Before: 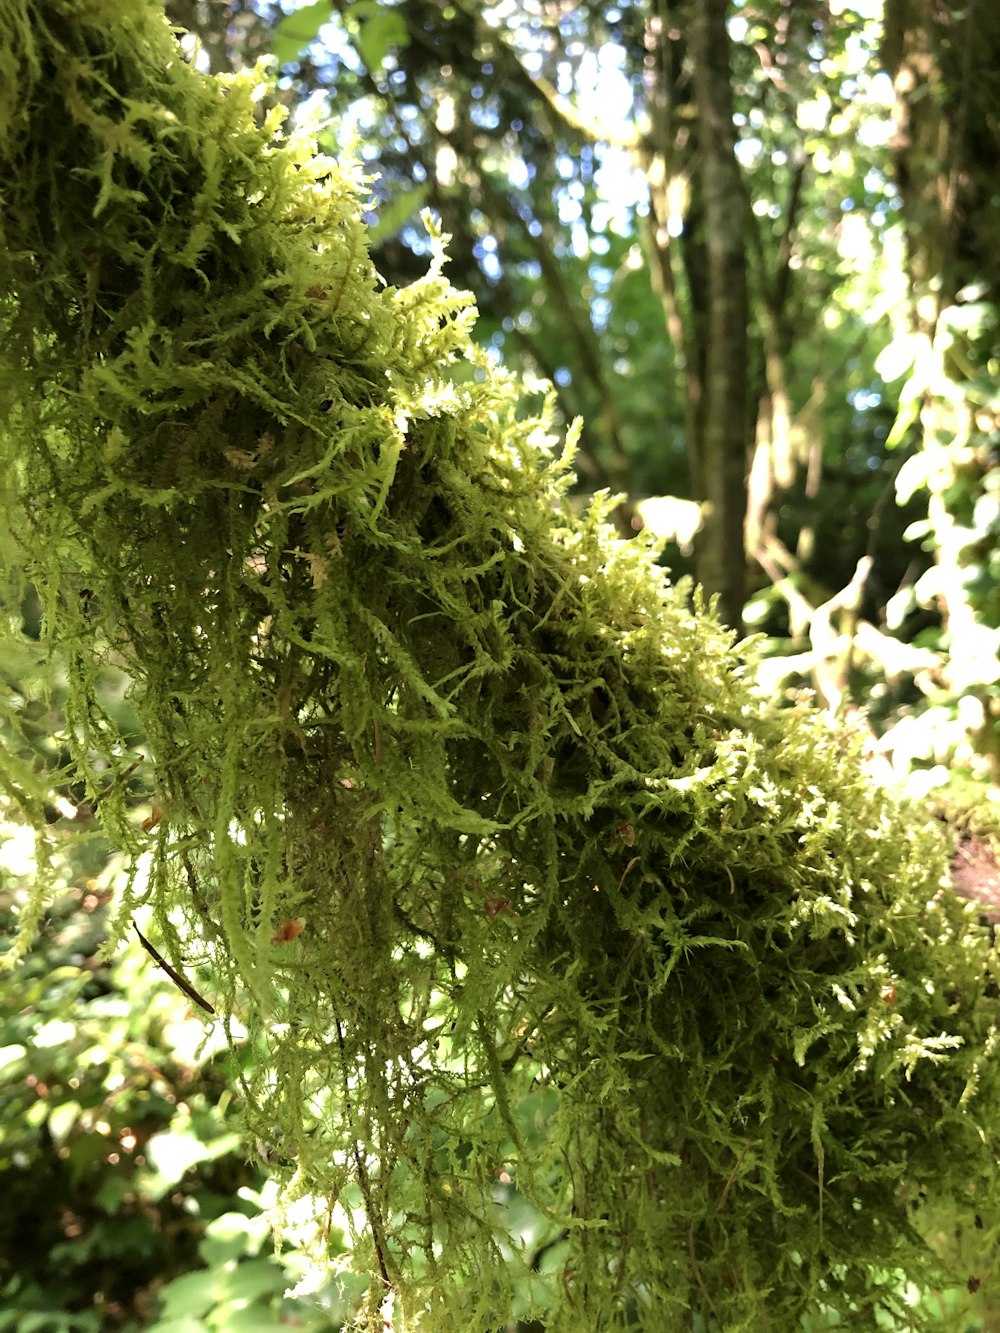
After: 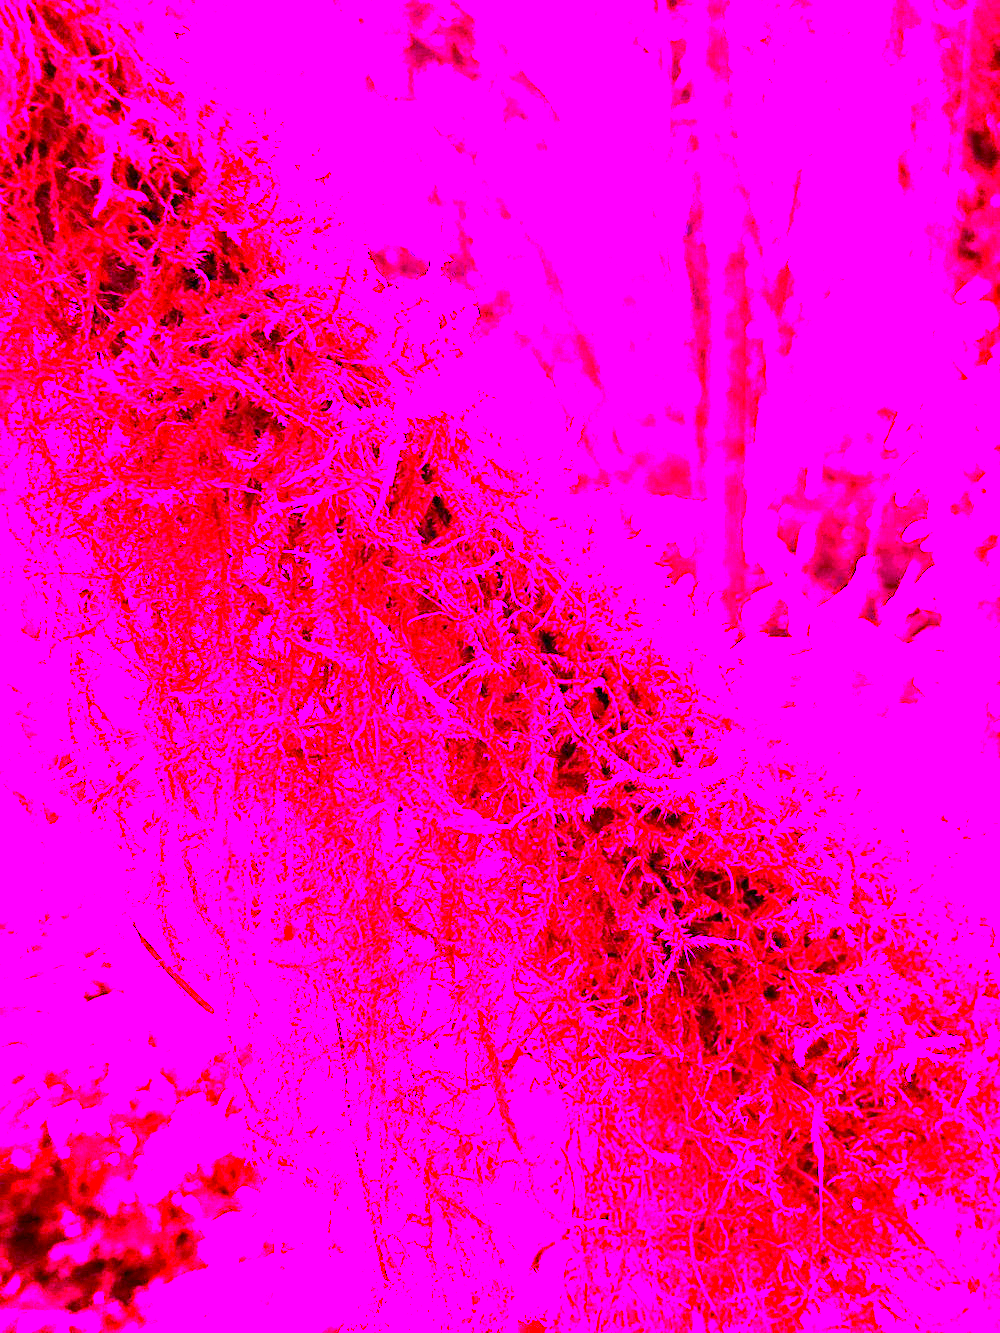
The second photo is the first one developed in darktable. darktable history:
white balance: red 8, blue 8
local contrast: mode bilateral grid, contrast 20, coarseness 50, detail 120%, midtone range 0.2
